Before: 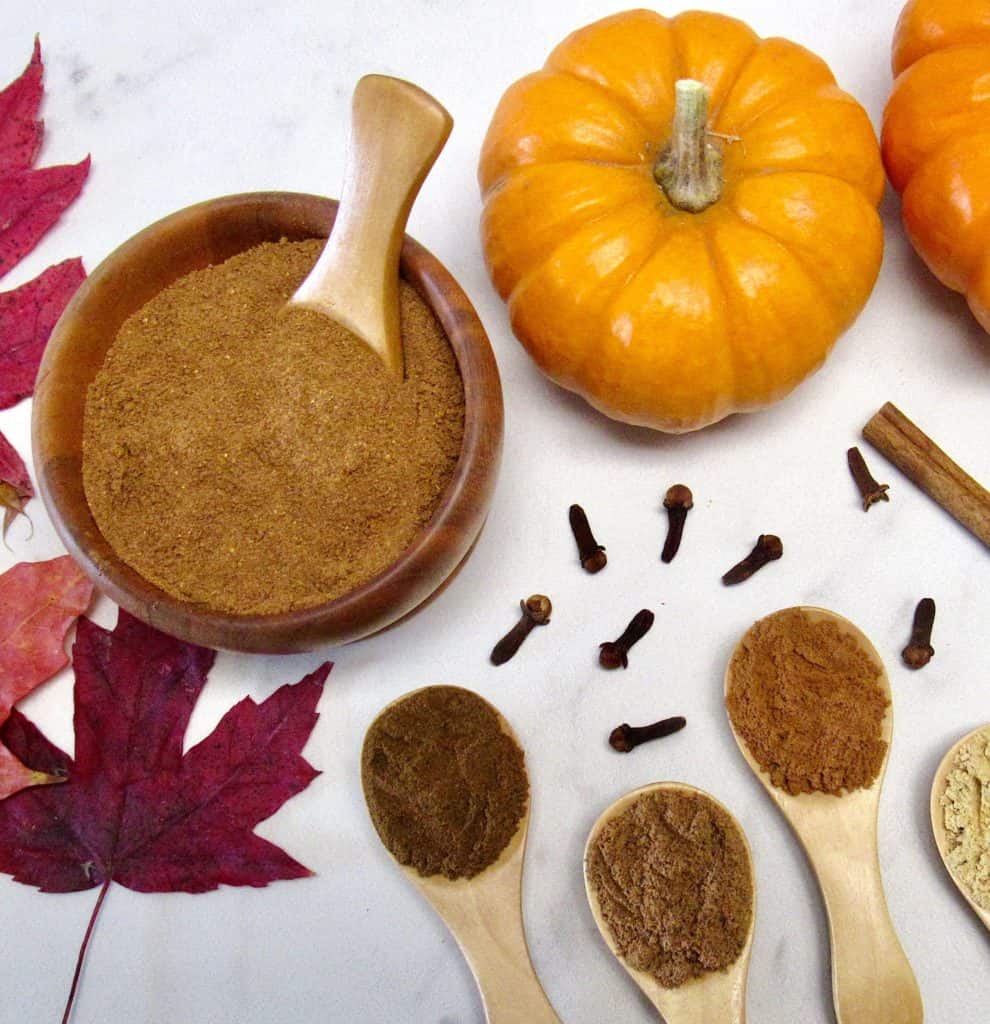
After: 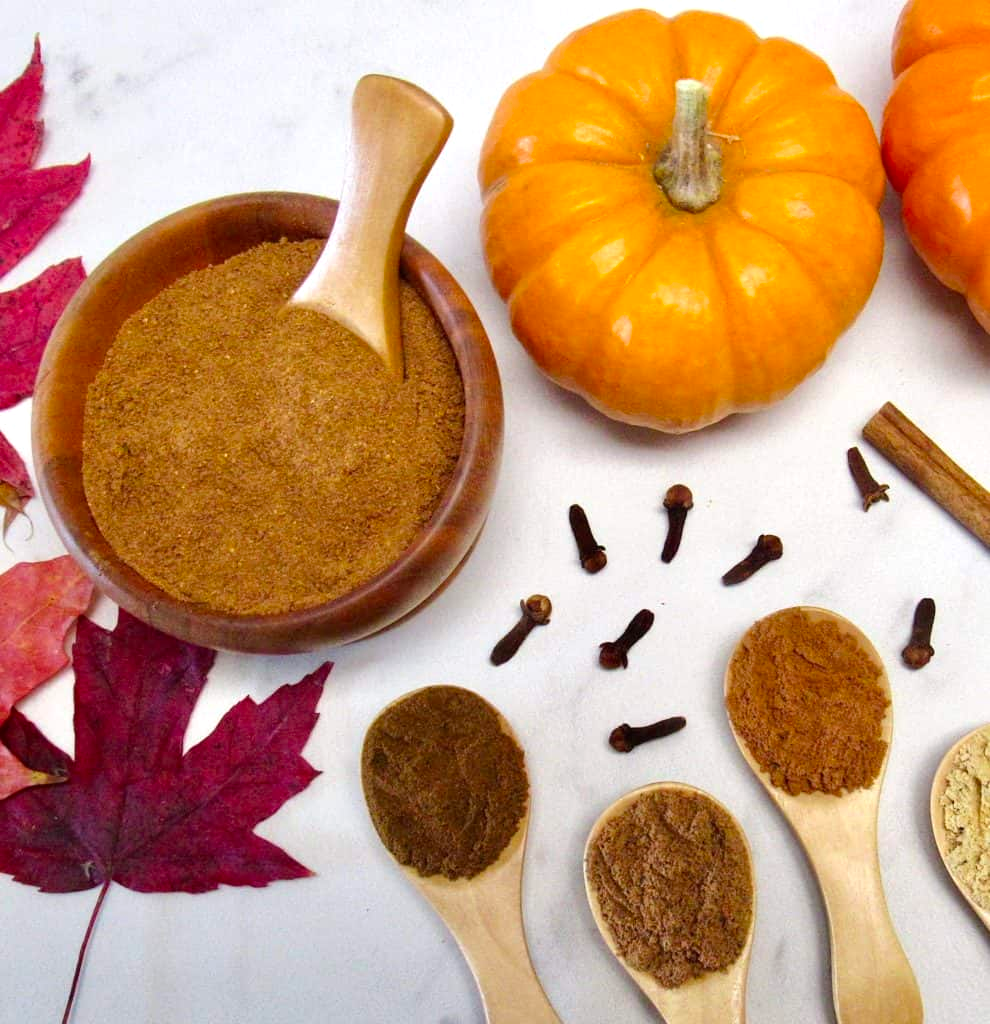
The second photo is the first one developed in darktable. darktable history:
exposure: exposure 0.081 EV, compensate highlight preservation false
